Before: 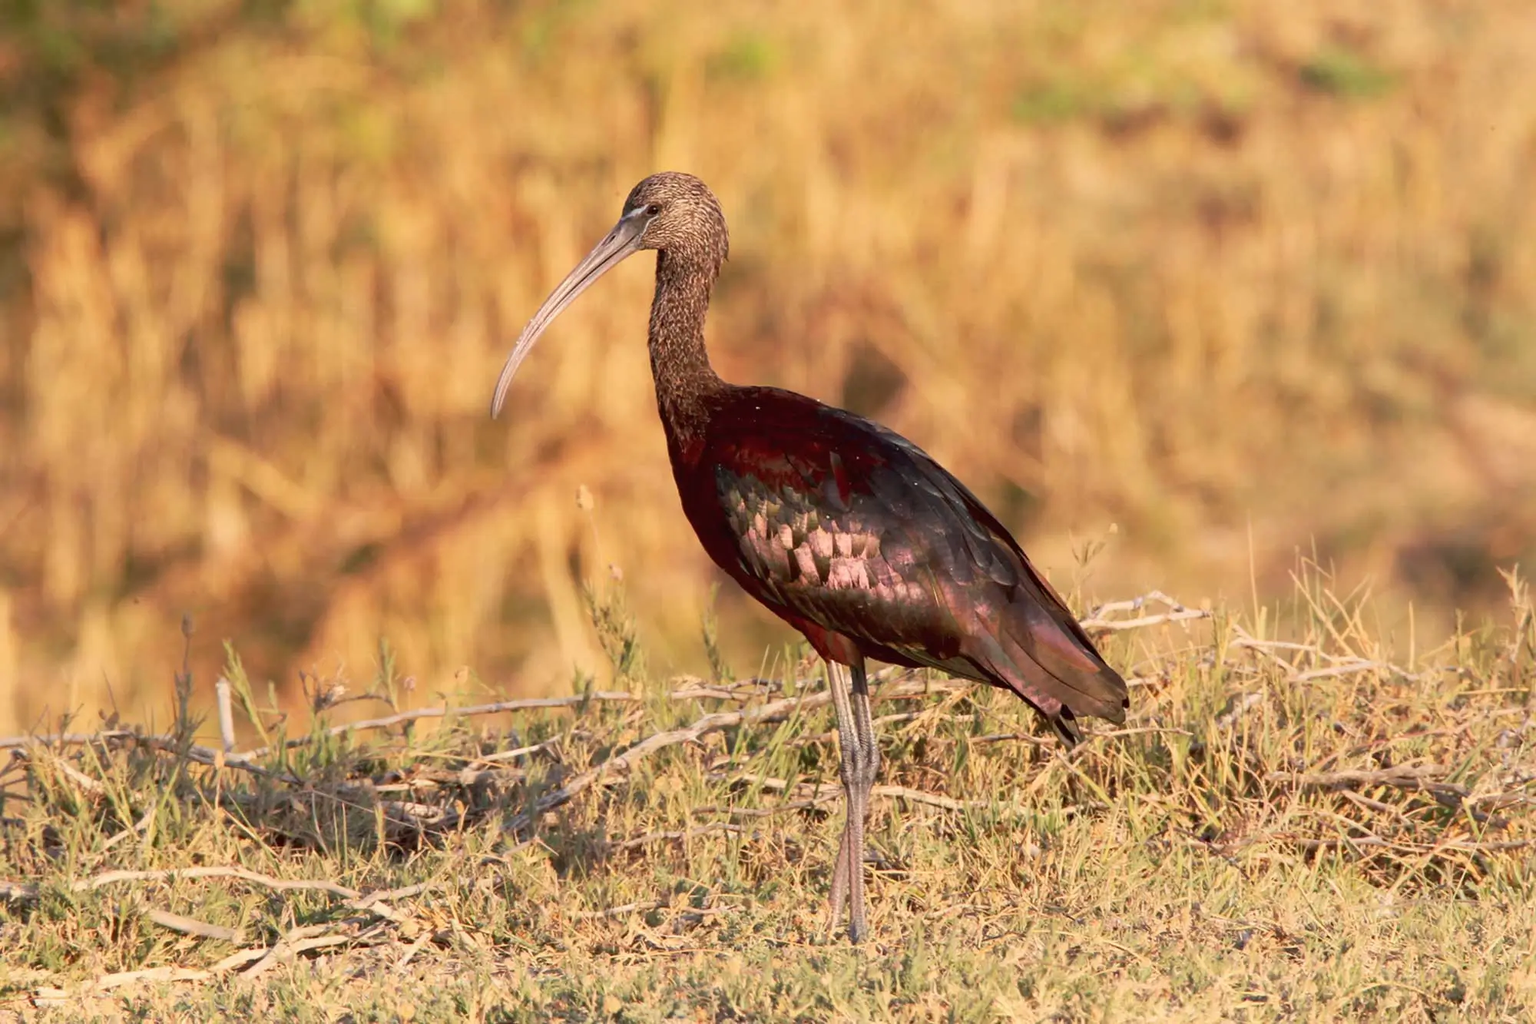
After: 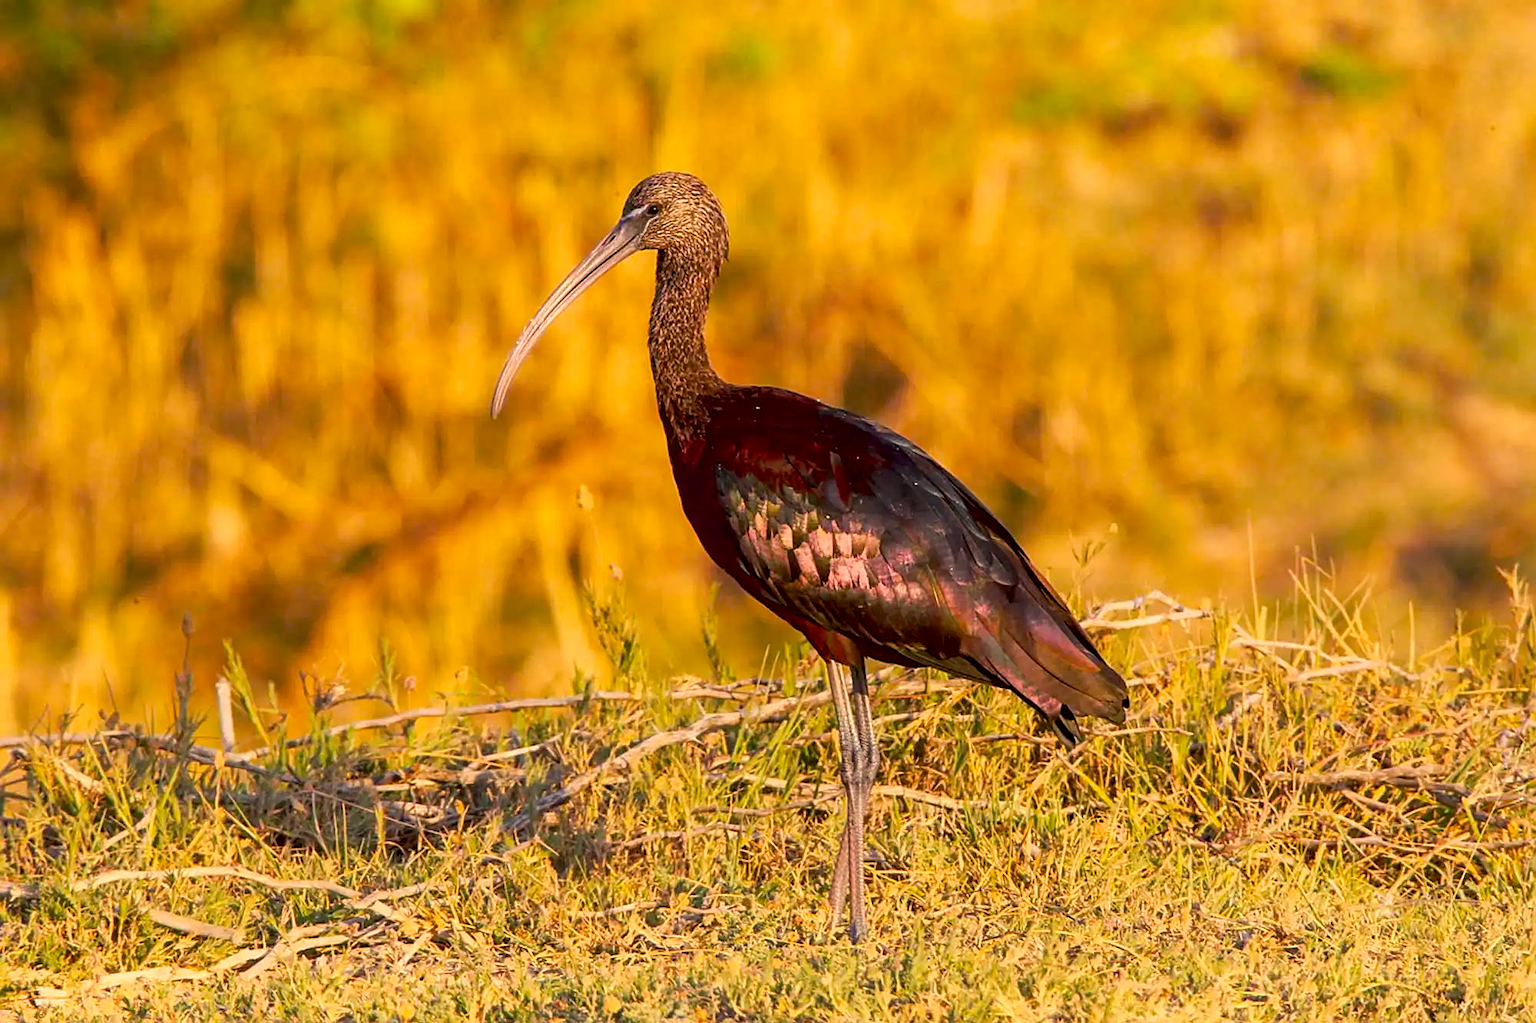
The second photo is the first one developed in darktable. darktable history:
sharpen: on, module defaults
local contrast: on, module defaults
color balance rgb: shadows lift › chroma 2.021%, shadows lift › hue 250.19°, highlights gain › chroma 1.093%, highlights gain › hue 60.2°, perceptual saturation grading › global saturation 41.114%, global vibrance 20%
